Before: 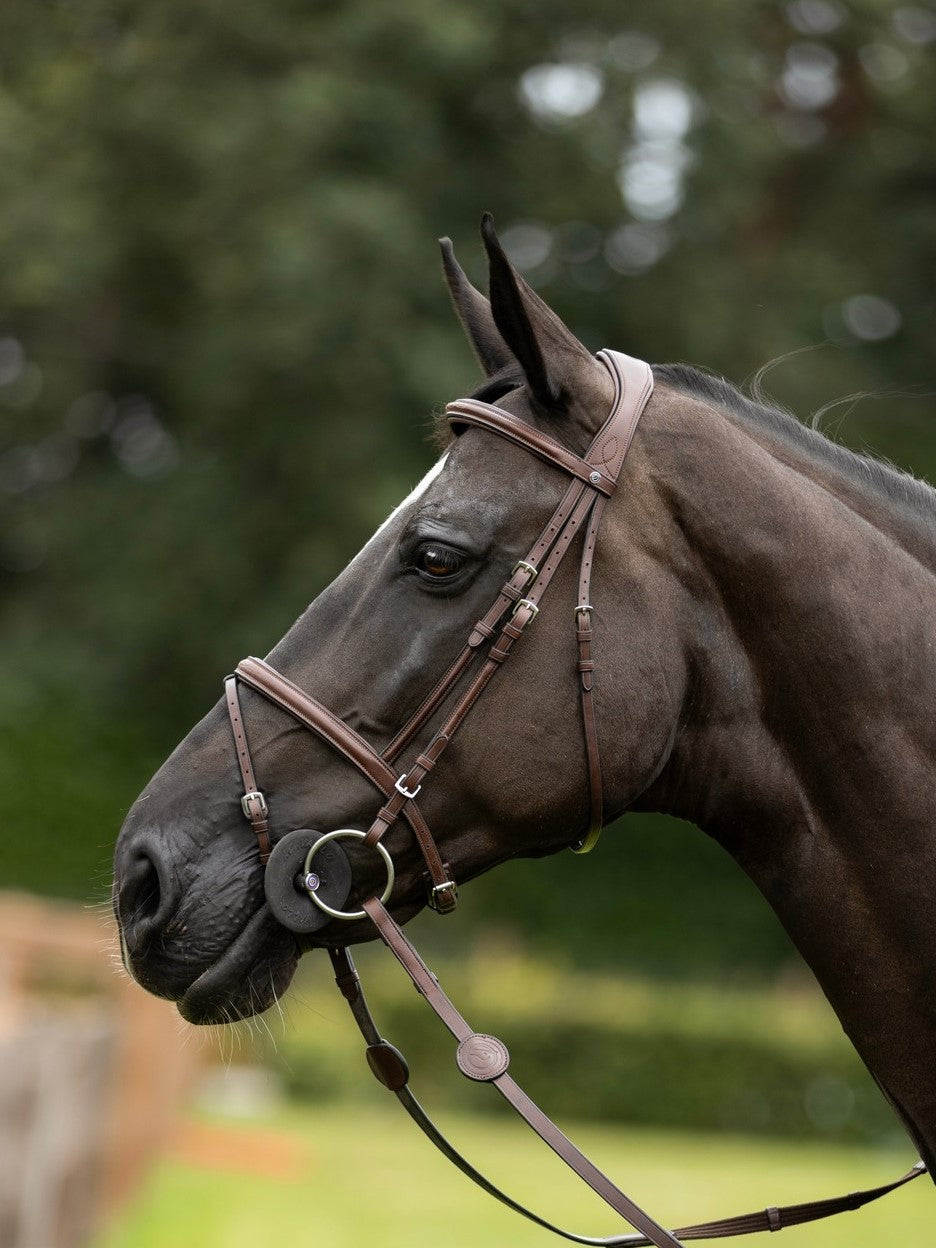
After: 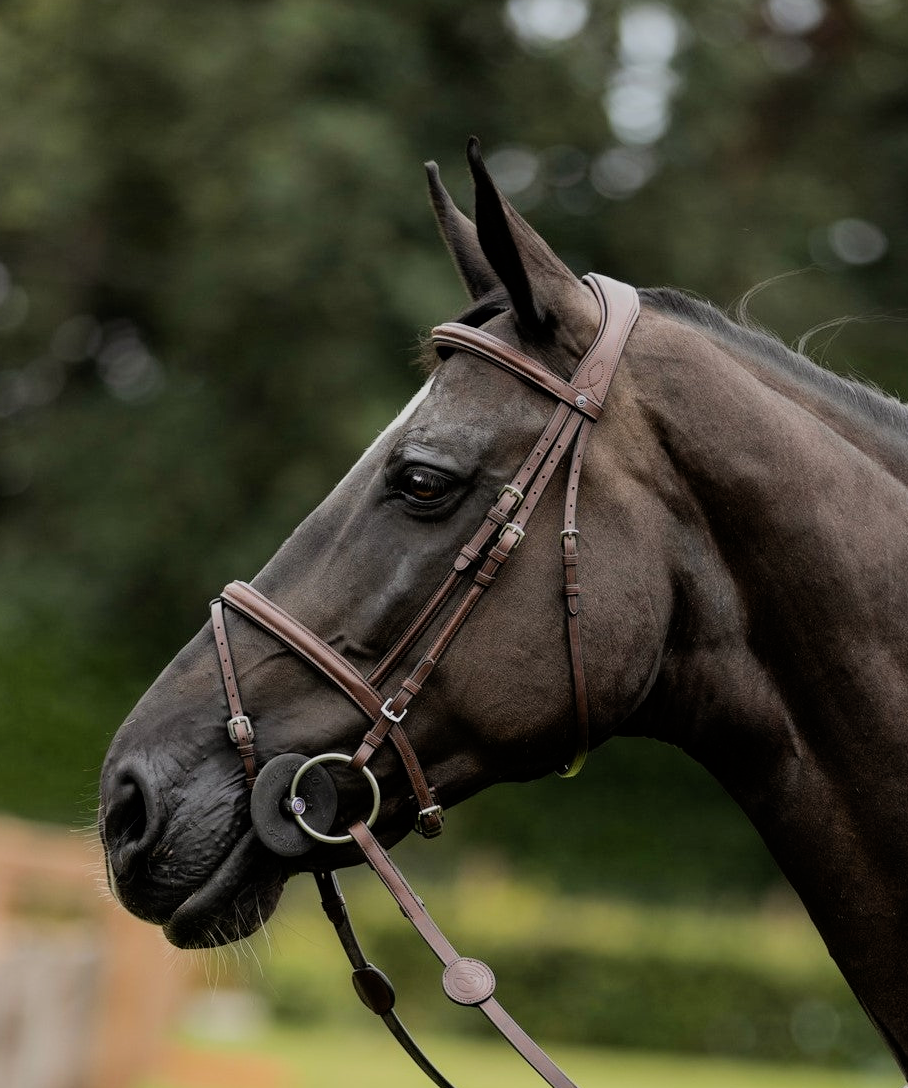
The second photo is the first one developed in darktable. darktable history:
crop: left 1.507%, top 6.147%, right 1.379%, bottom 6.637%
filmic rgb: black relative exposure -7.65 EV, white relative exposure 4.56 EV, hardness 3.61, color science v6 (2022)
